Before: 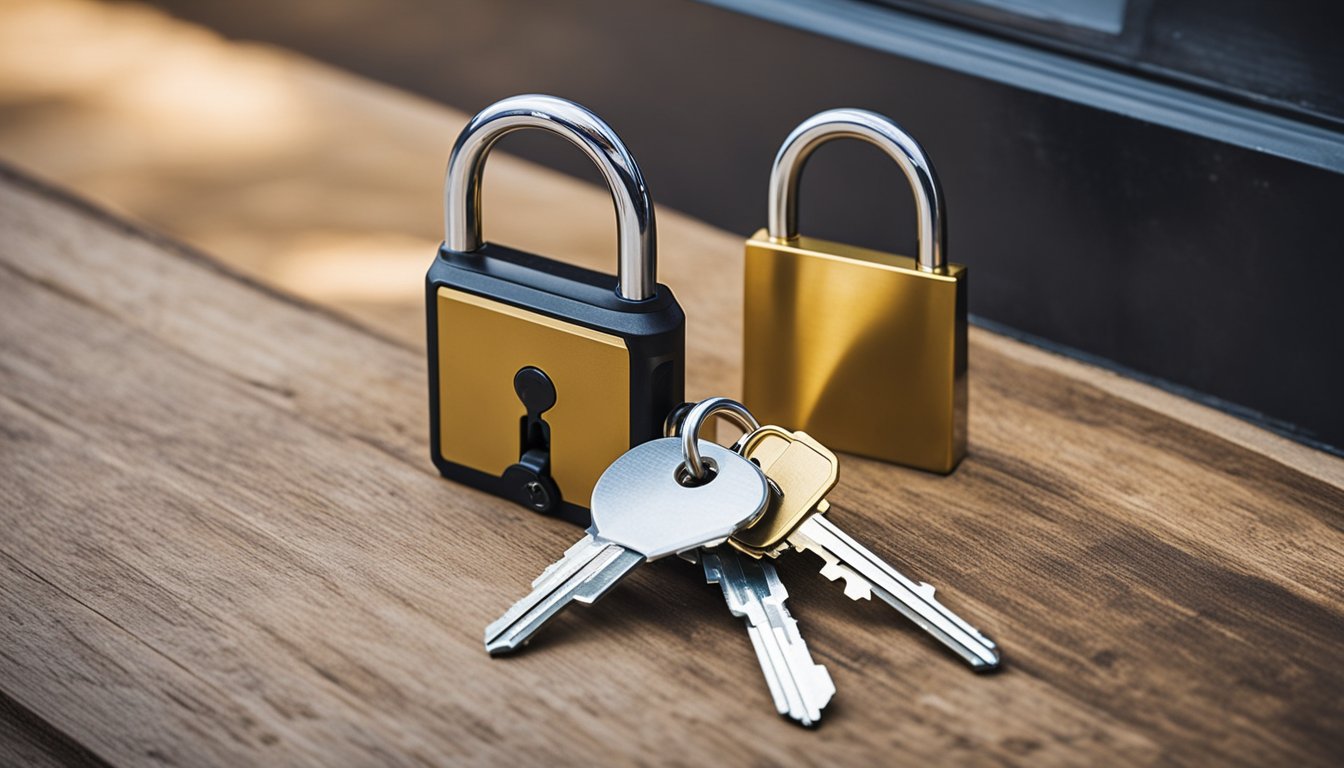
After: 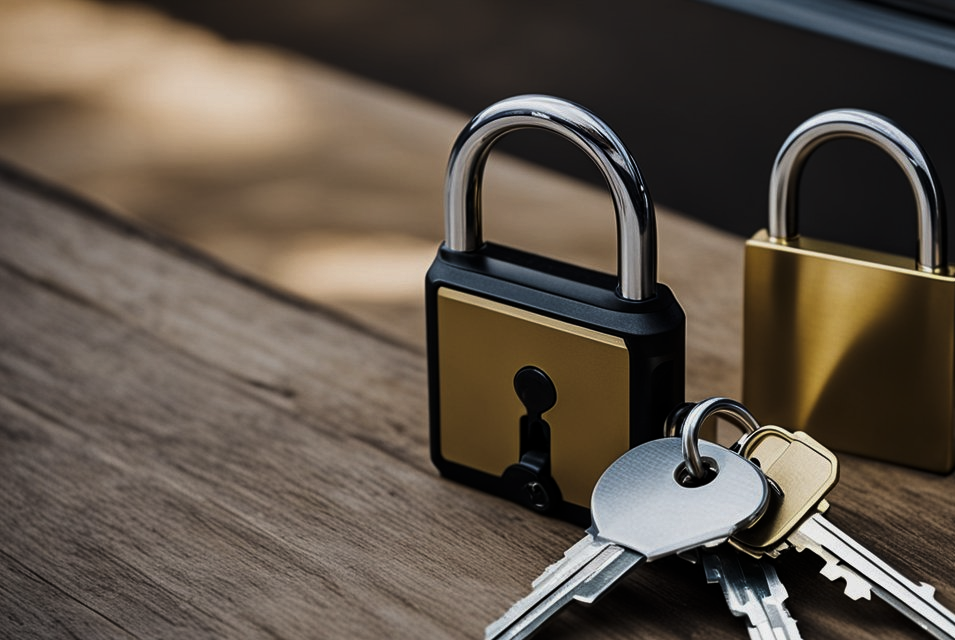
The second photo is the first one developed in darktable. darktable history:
crop: right 28.885%, bottom 16.626%
exposure: black level correction 0.001, exposure -0.125 EV, compensate exposure bias true, compensate highlight preservation false
levels: levels [0, 0.618, 1]
